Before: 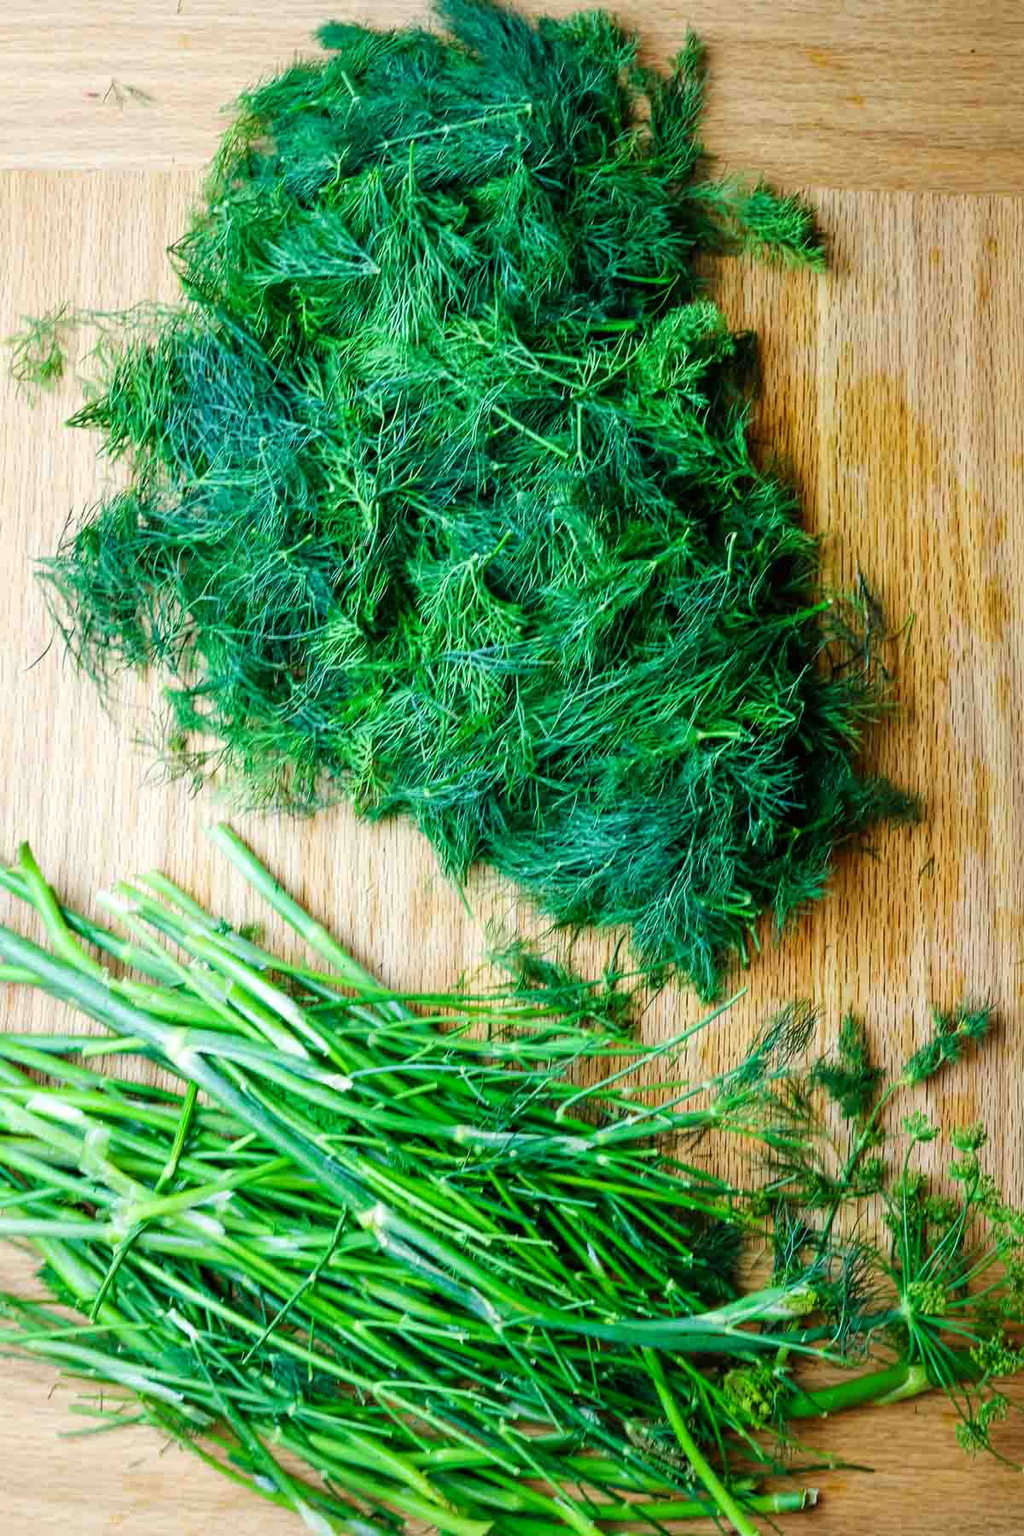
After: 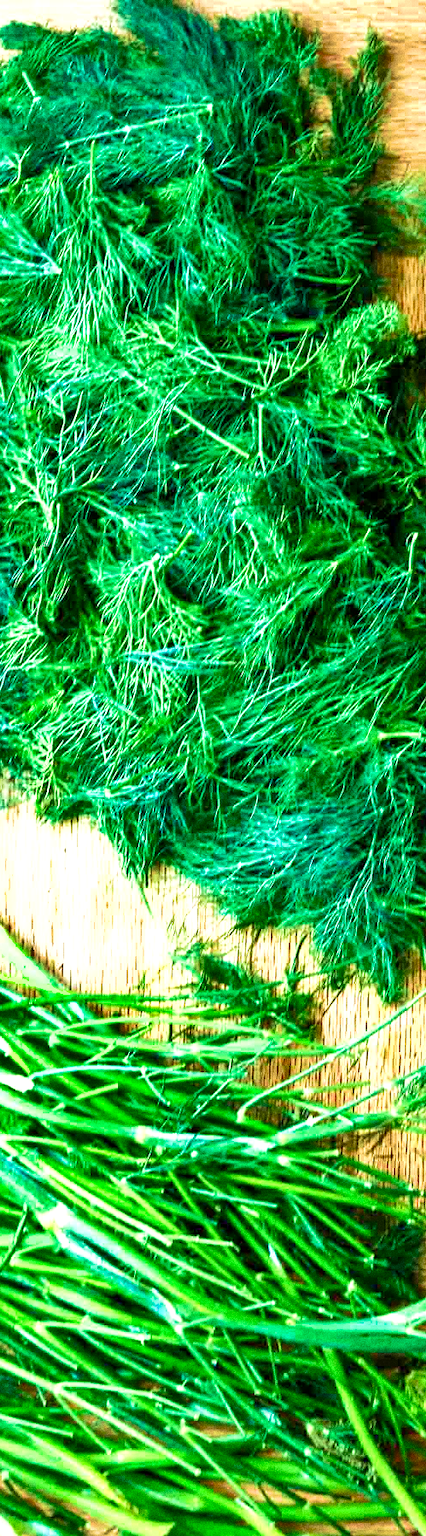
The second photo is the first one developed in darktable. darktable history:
grain: coarseness 0.09 ISO, strength 40%
crop: left 31.229%, right 27.105%
exposure: black level correction 0.001, exposure 0.955 EV, compensate exposure bias true, compensate highlight preservation false
shadows and highlights: soften with gaussian
velvia: strength 74%
color balance rgb: perceptual saturation grading › global saturation 20%, perceptual saturation grading › highlights -25%, perceptual saturation grading › shadows 25%
white balance: emerald 1
